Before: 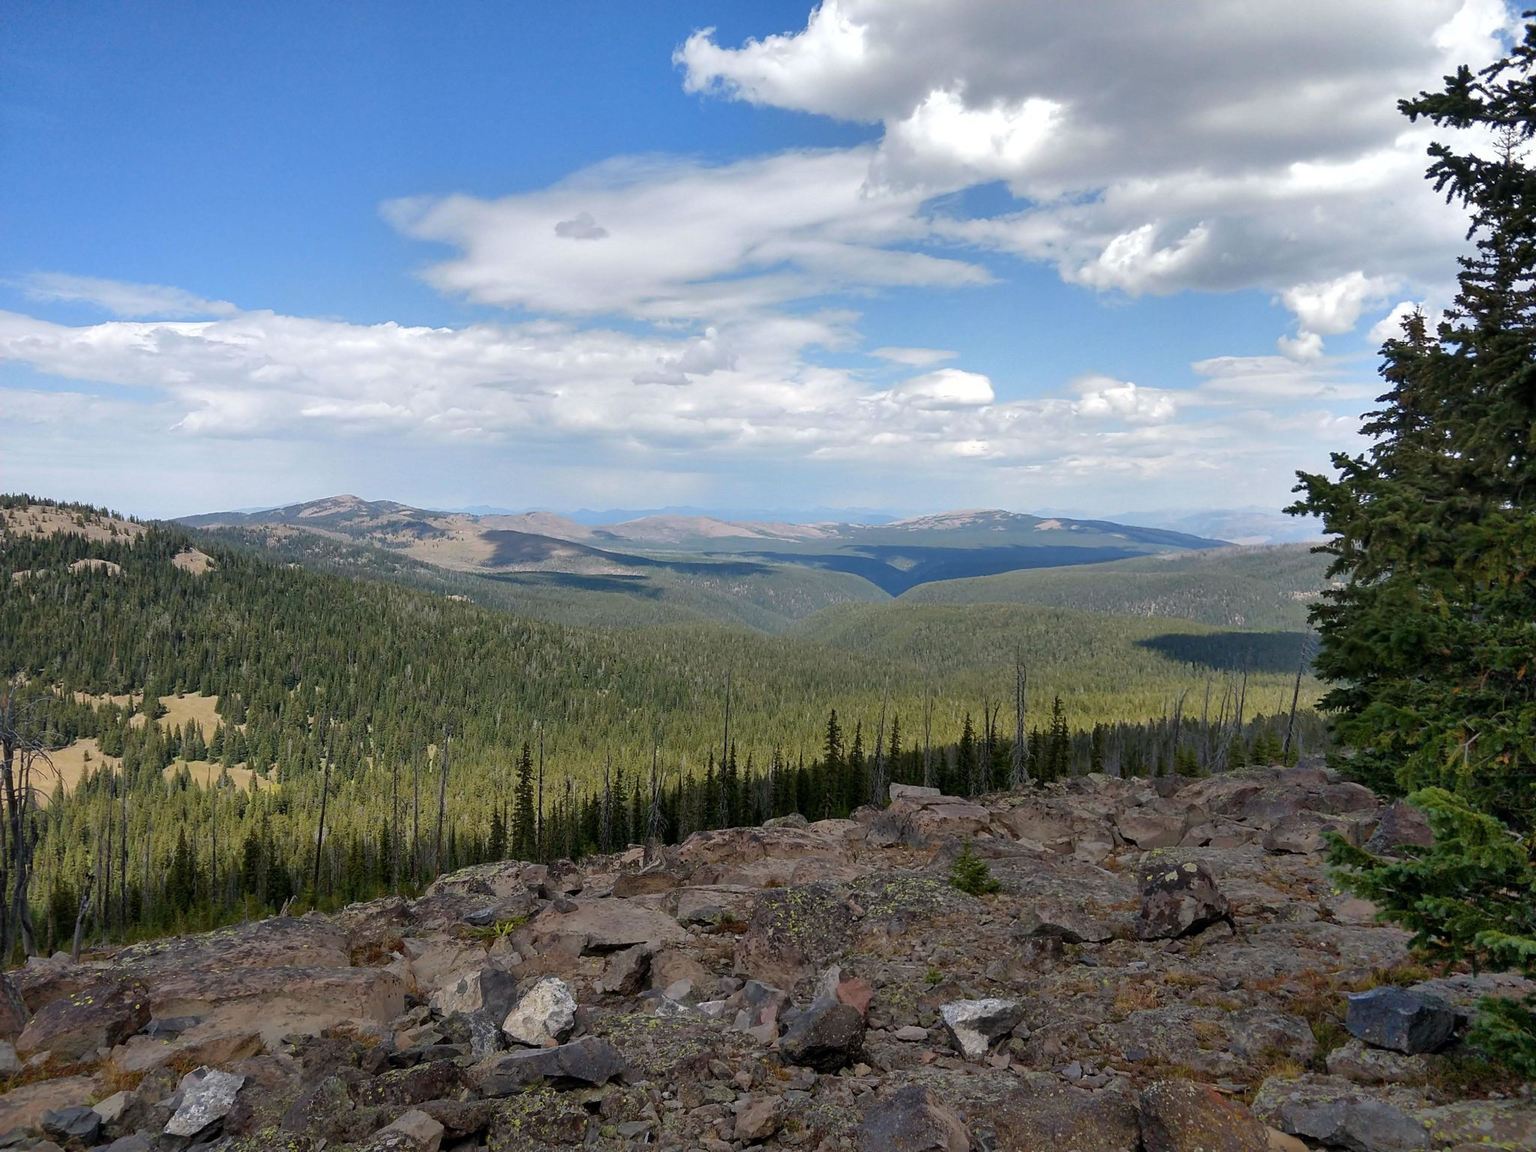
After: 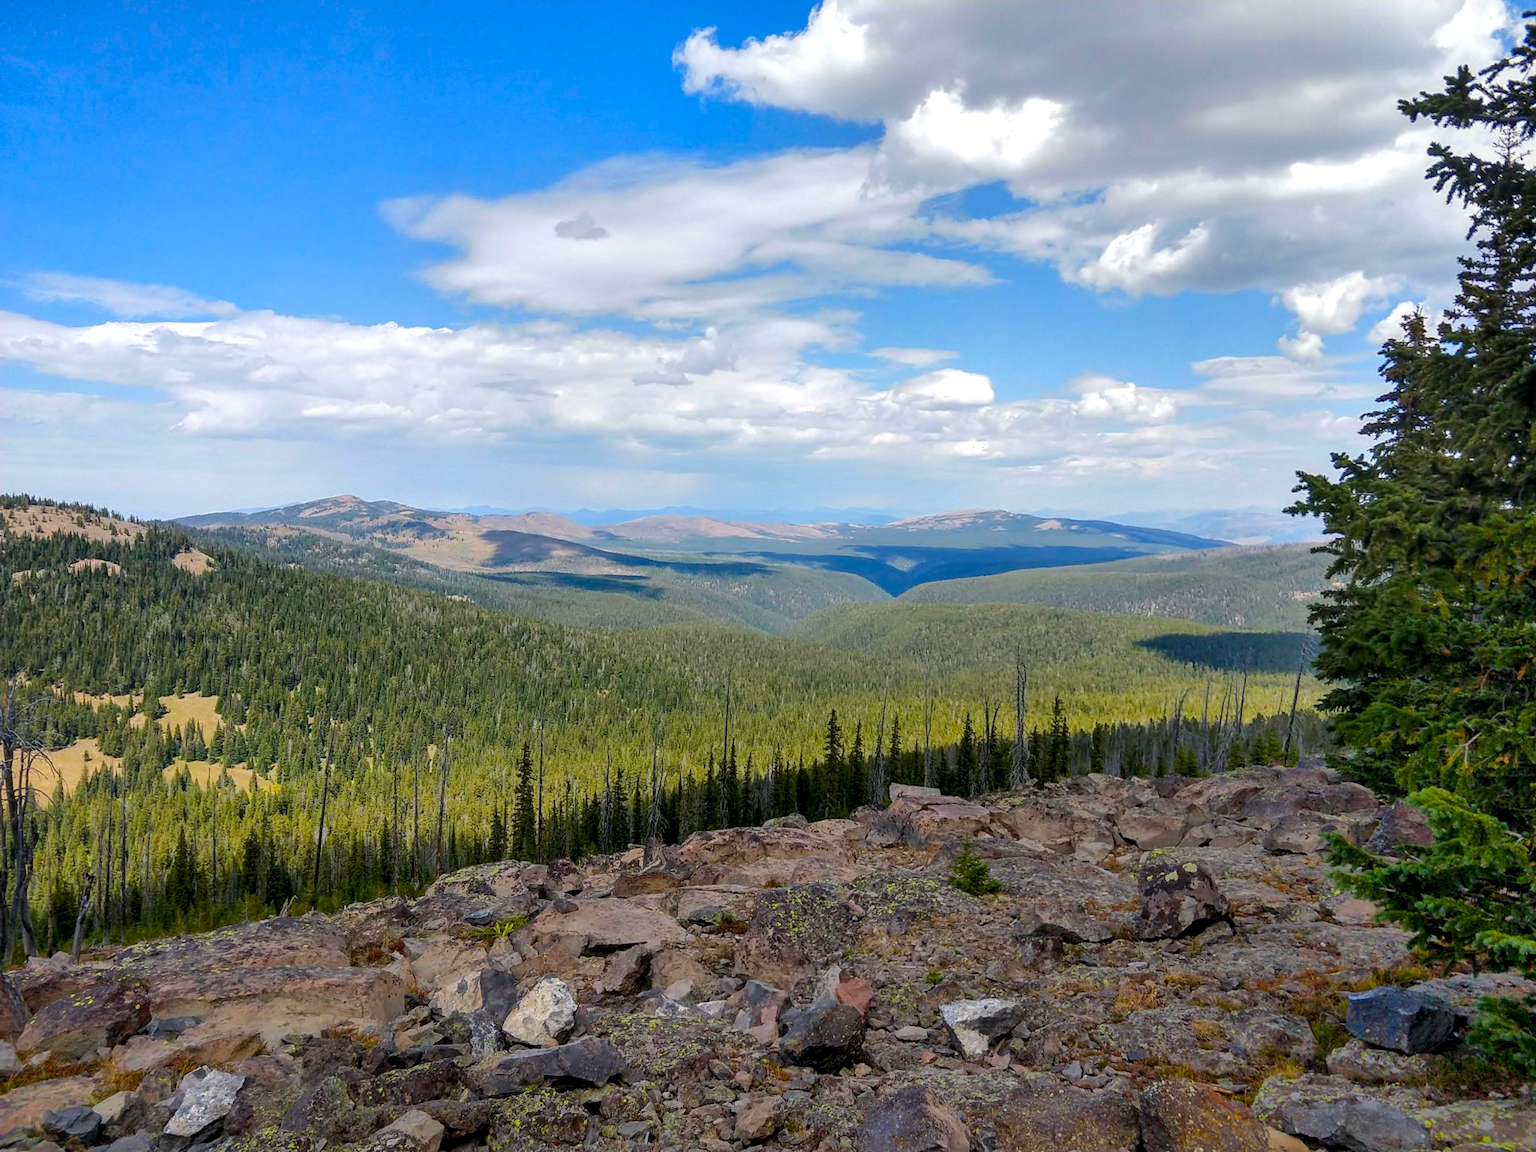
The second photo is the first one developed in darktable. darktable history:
color balance rgb: shadows lift › chroma 1.883%, shadows lift › hue 262.24°, perceptual saturation grading › global saturation 29.828%, perceptual brilliance grading › mid-tones 9.902%, perceptual brilliance grading › shadows 15.71%, global vibrance 20%
local contrast: on, module defaults
